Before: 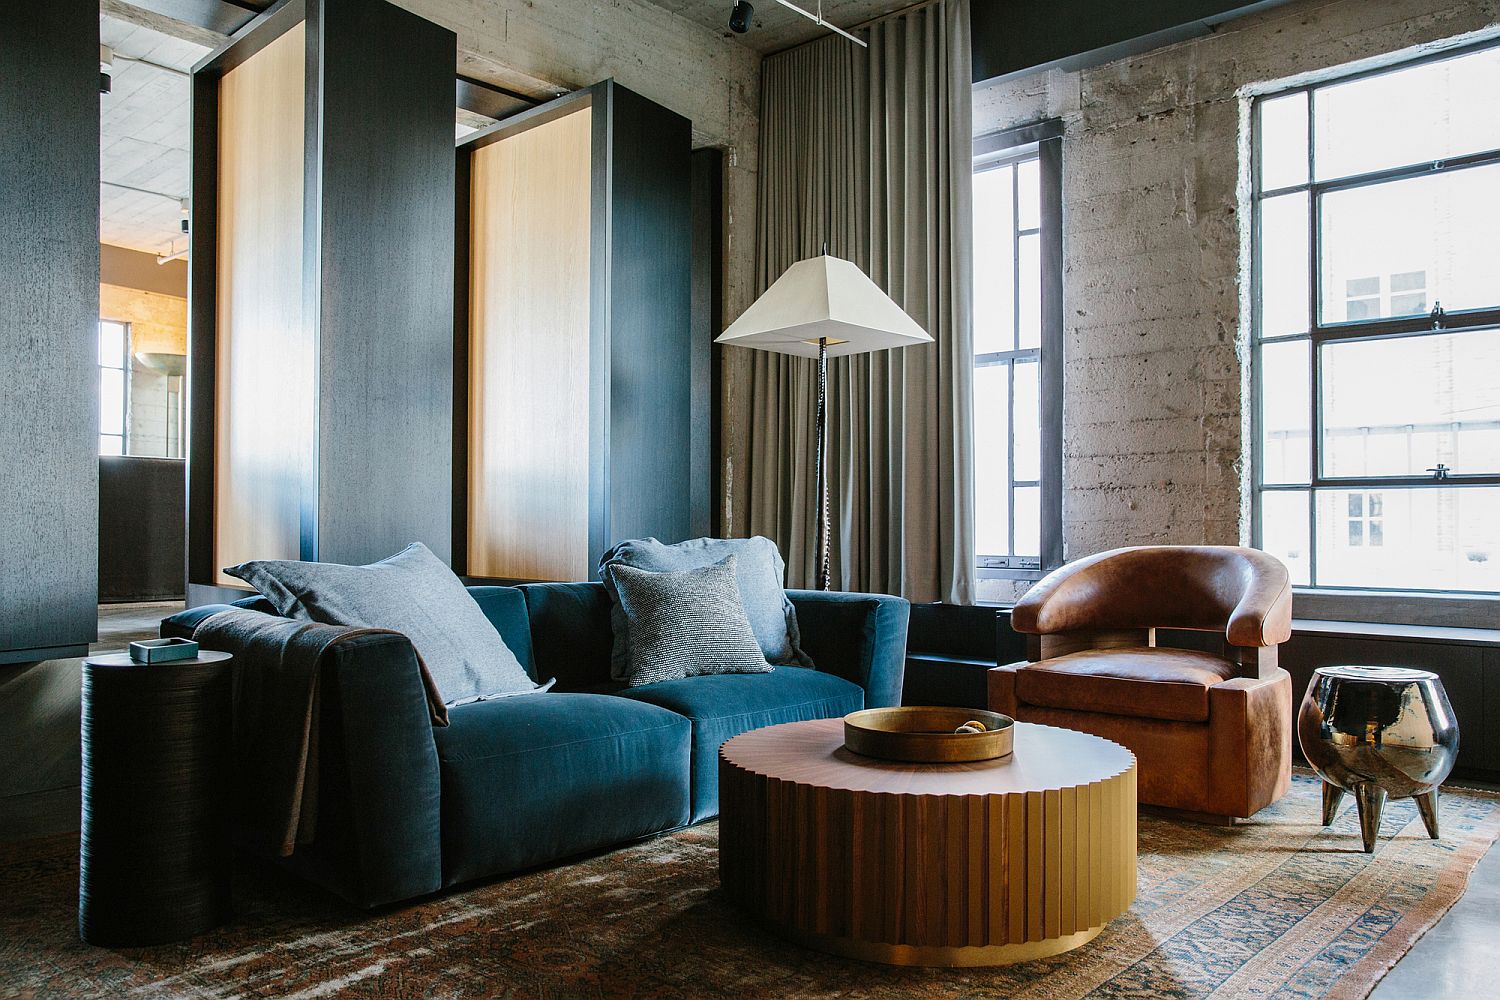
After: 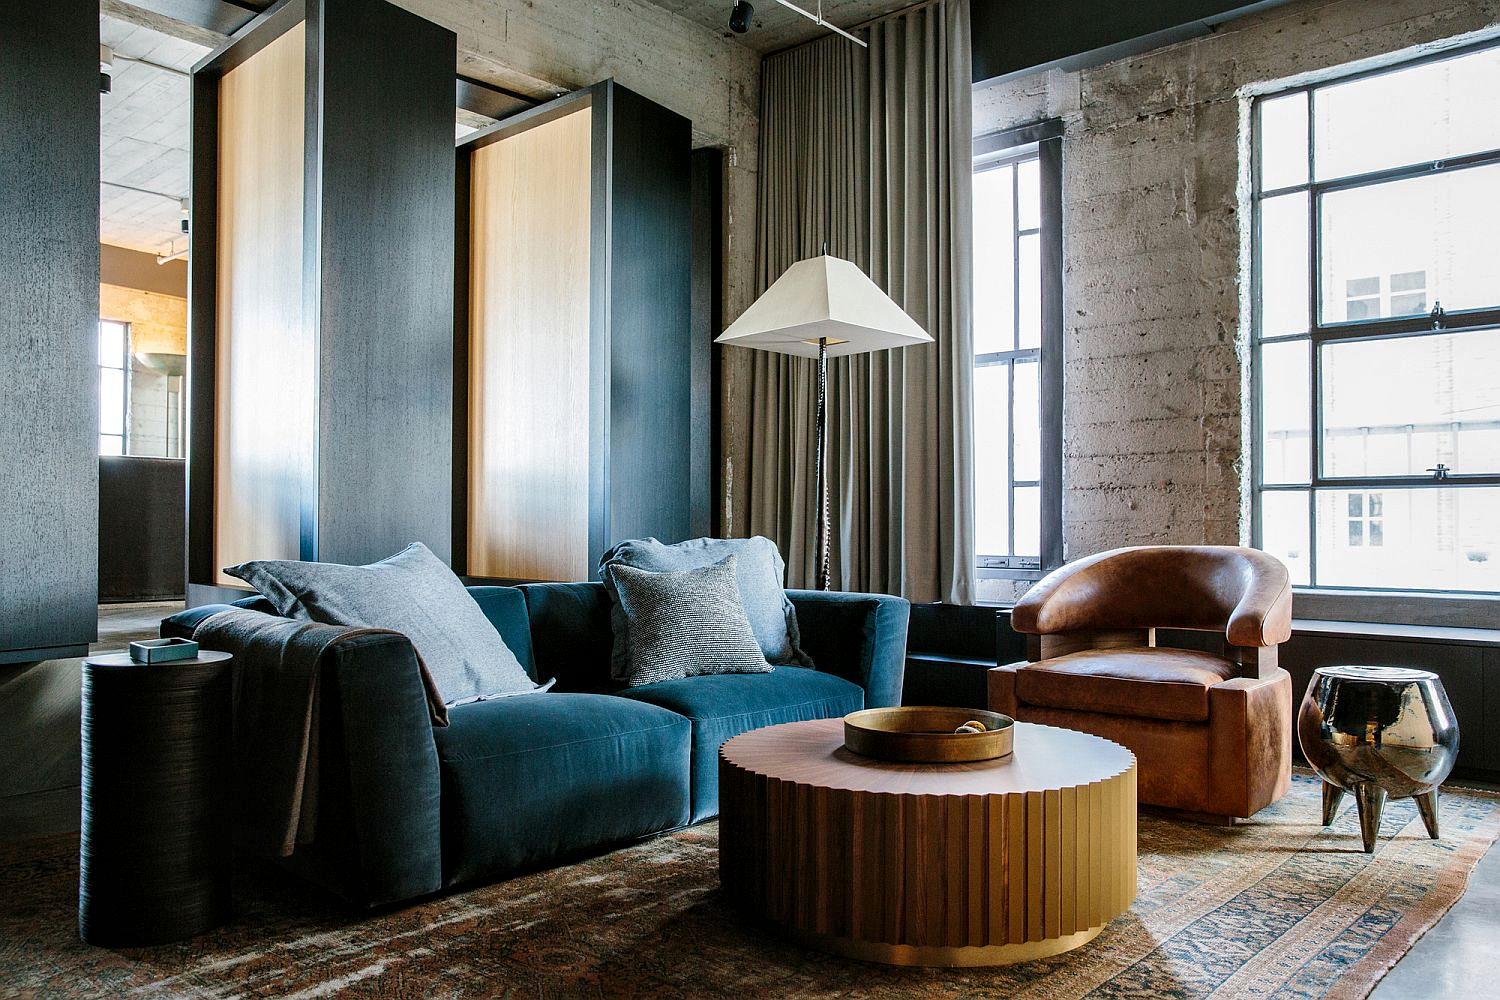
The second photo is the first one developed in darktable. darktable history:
local contrast: mode bilateral grid, contrast 21, coarseness 49, detail 144%, midtone range 0.2
